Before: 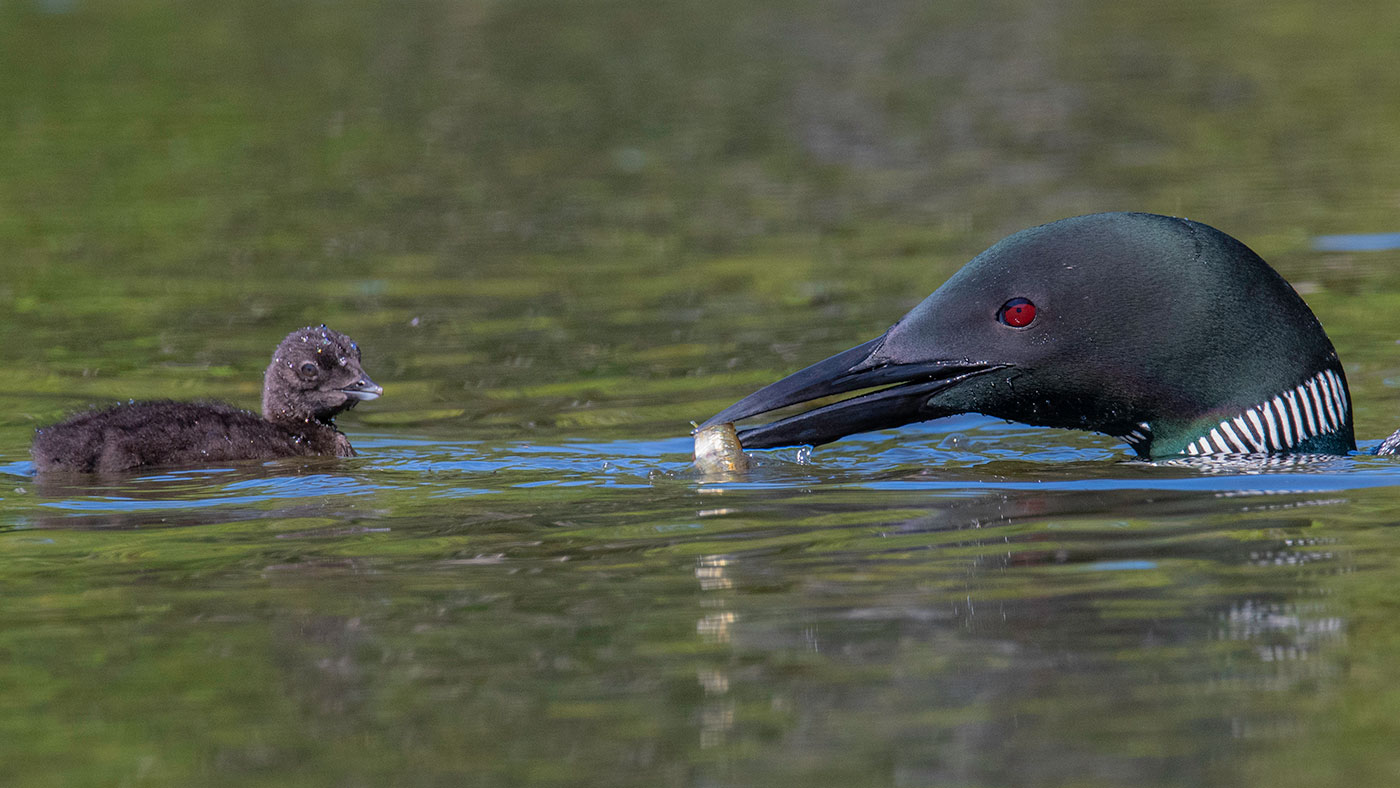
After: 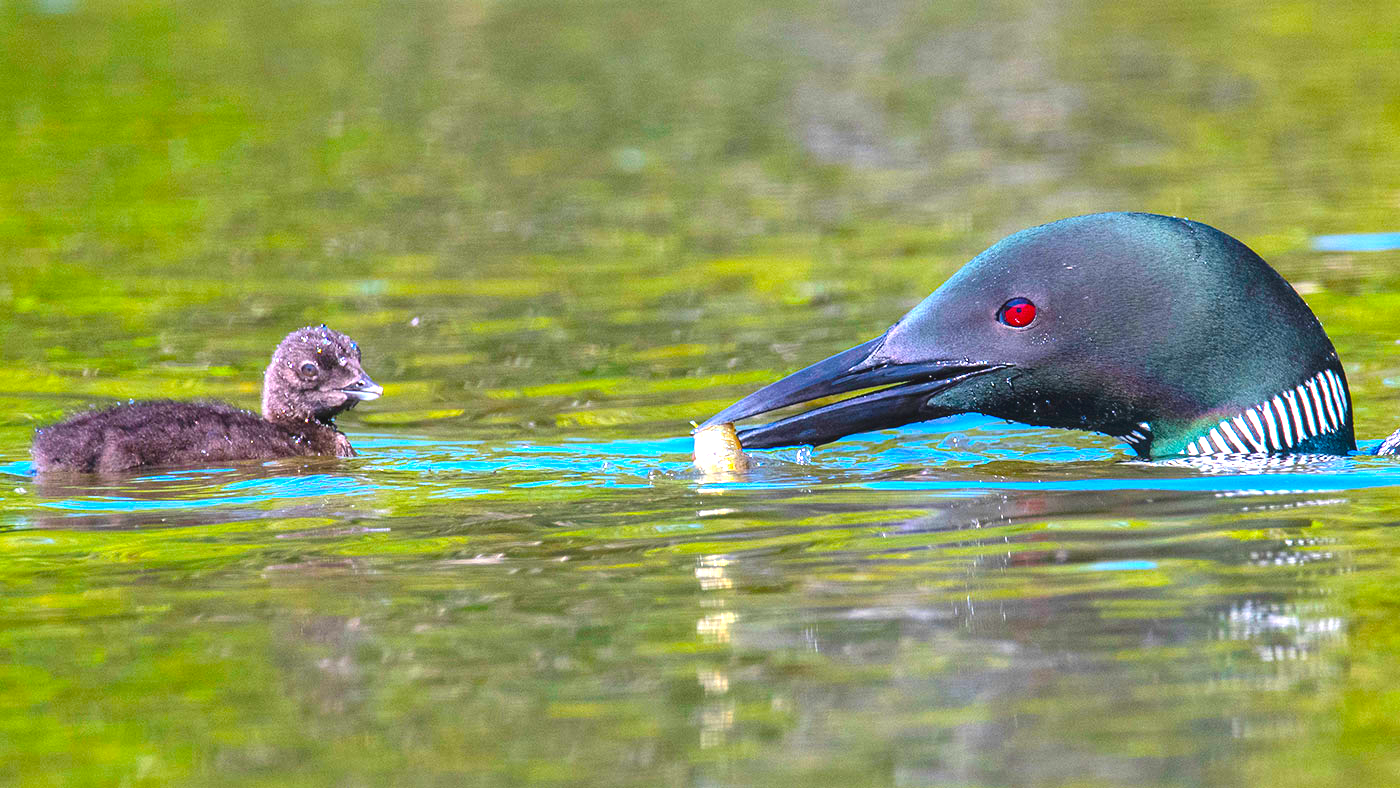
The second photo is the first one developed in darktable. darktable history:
color balance rgb: global offset › luminance 0.682%, linear chroma grading › global chroma 9.963%, perceptual saturation grading › global saturation 29.591%, global vibrance 25.12%
shadows and highlights: low approximation 0.01, soften with gaussian
exposure: black level correction 0, exposure 1.742 EV, compensate highlight preservation false
